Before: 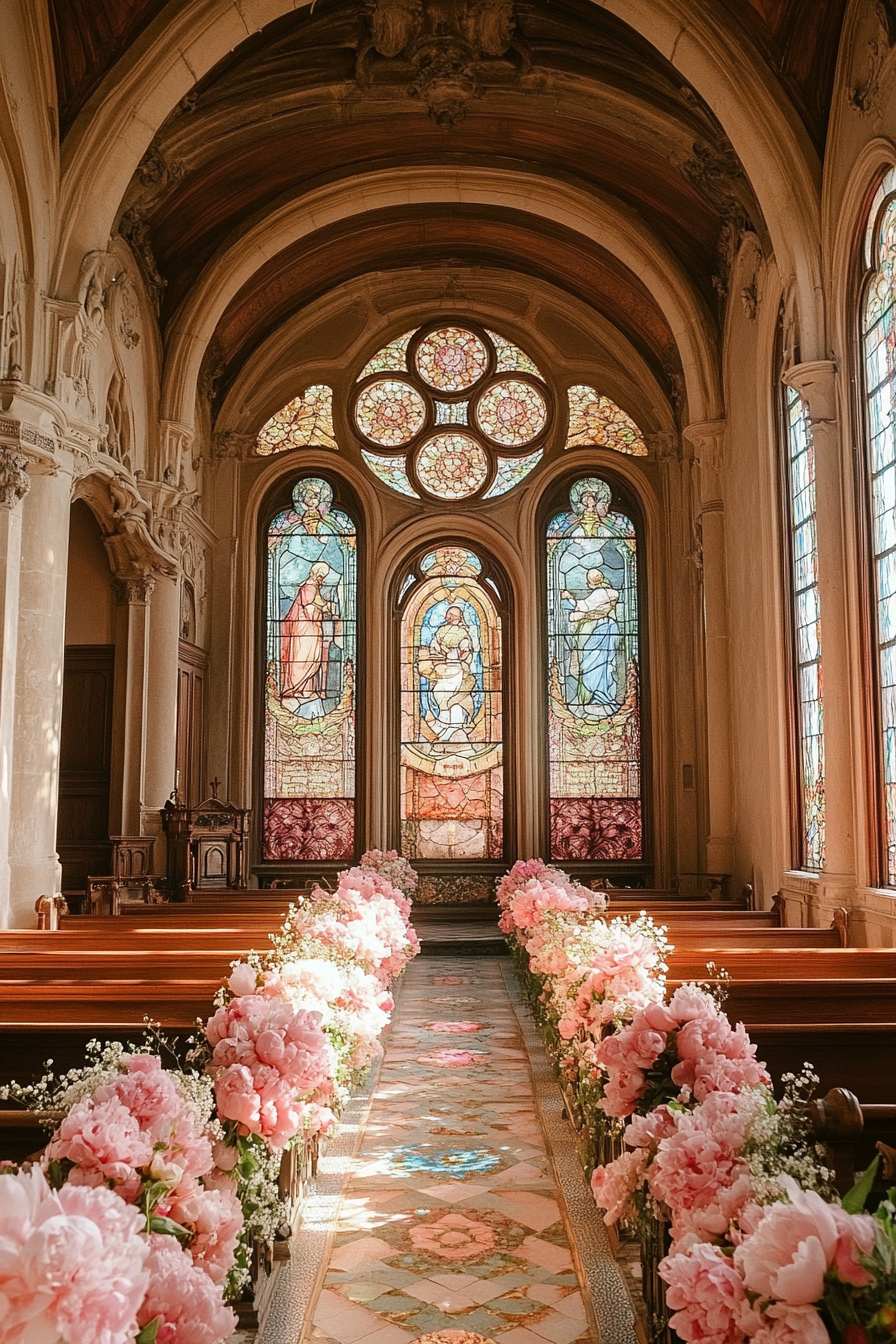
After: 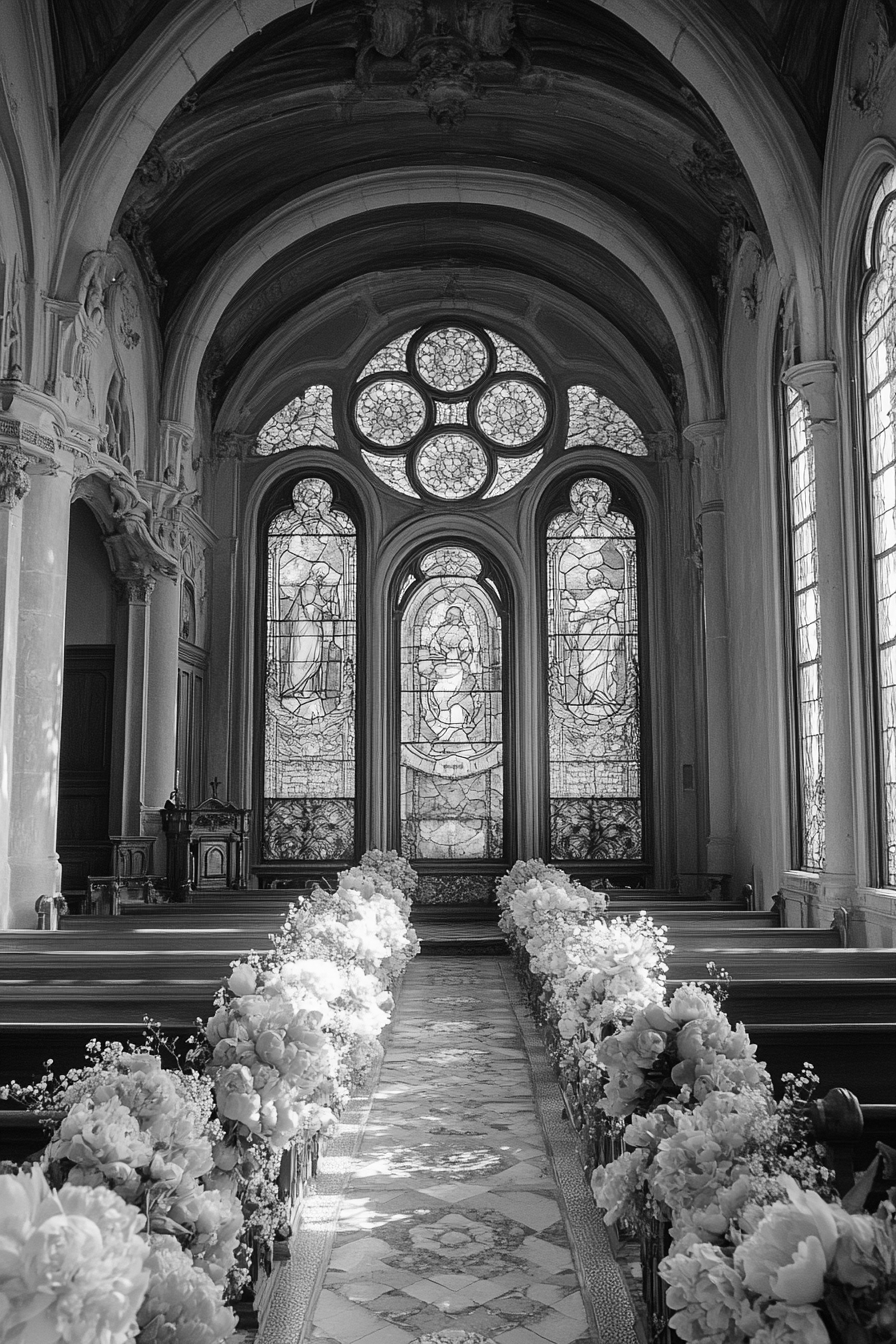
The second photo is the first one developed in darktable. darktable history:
color calibration: output gray [0.22, 0.42, 0.37, 0], illuminant Planckian (black body), x 0.368, y 0.361, temperature 4277.58 K
color balance rgb: perceptual saturation grading › global saturation 0.445%
